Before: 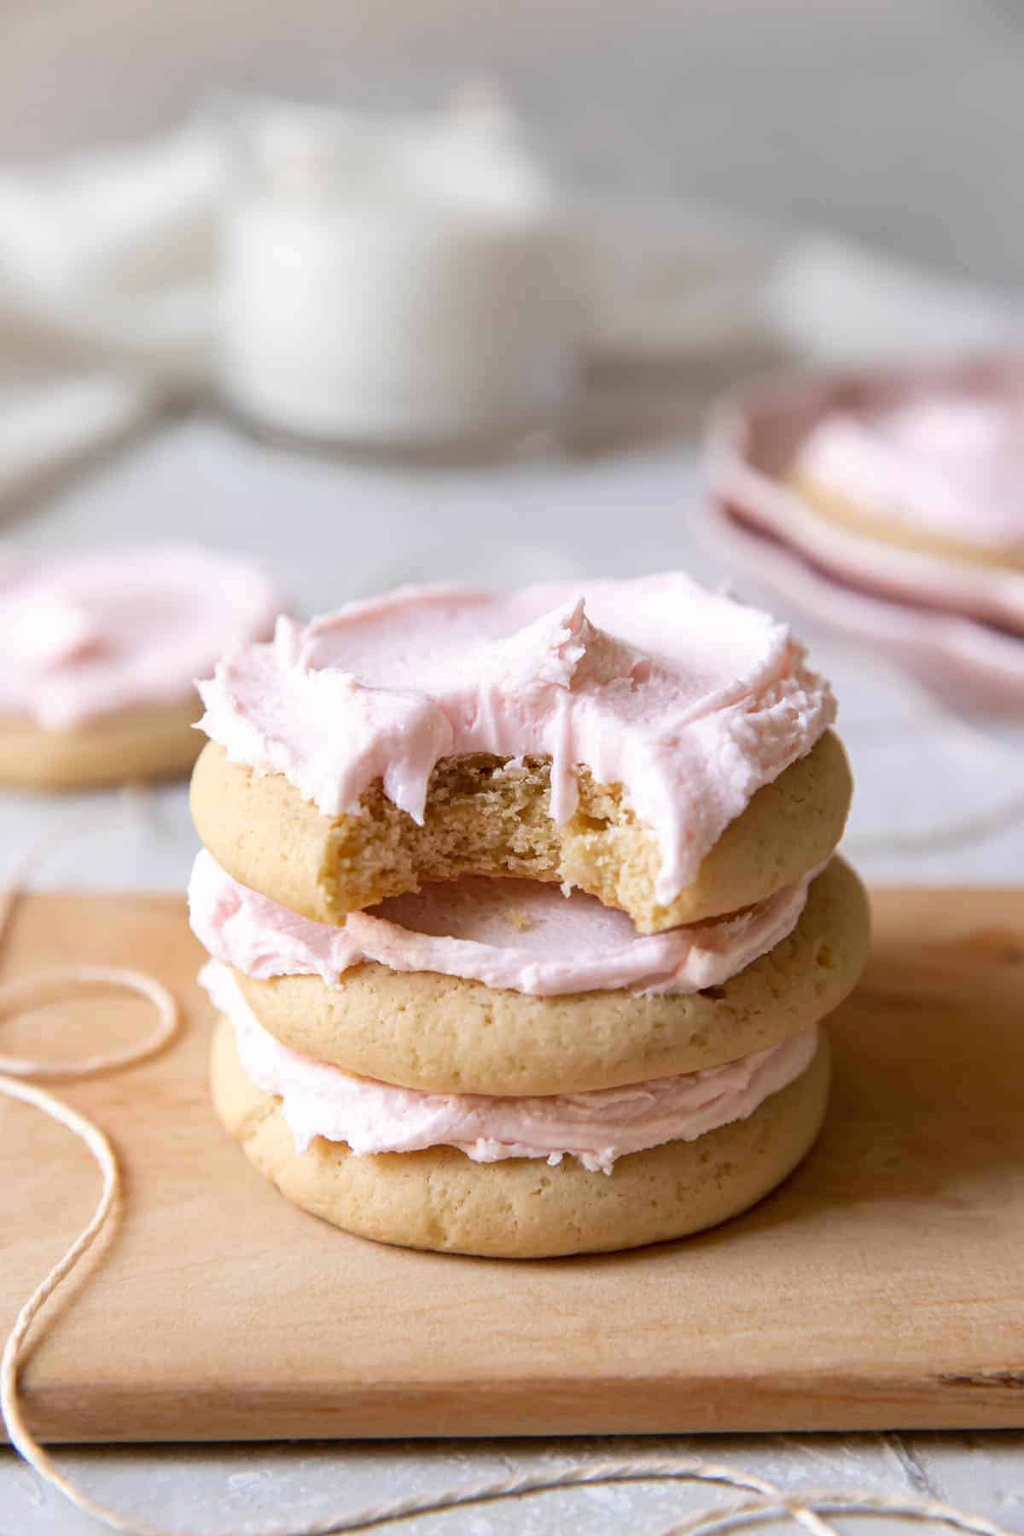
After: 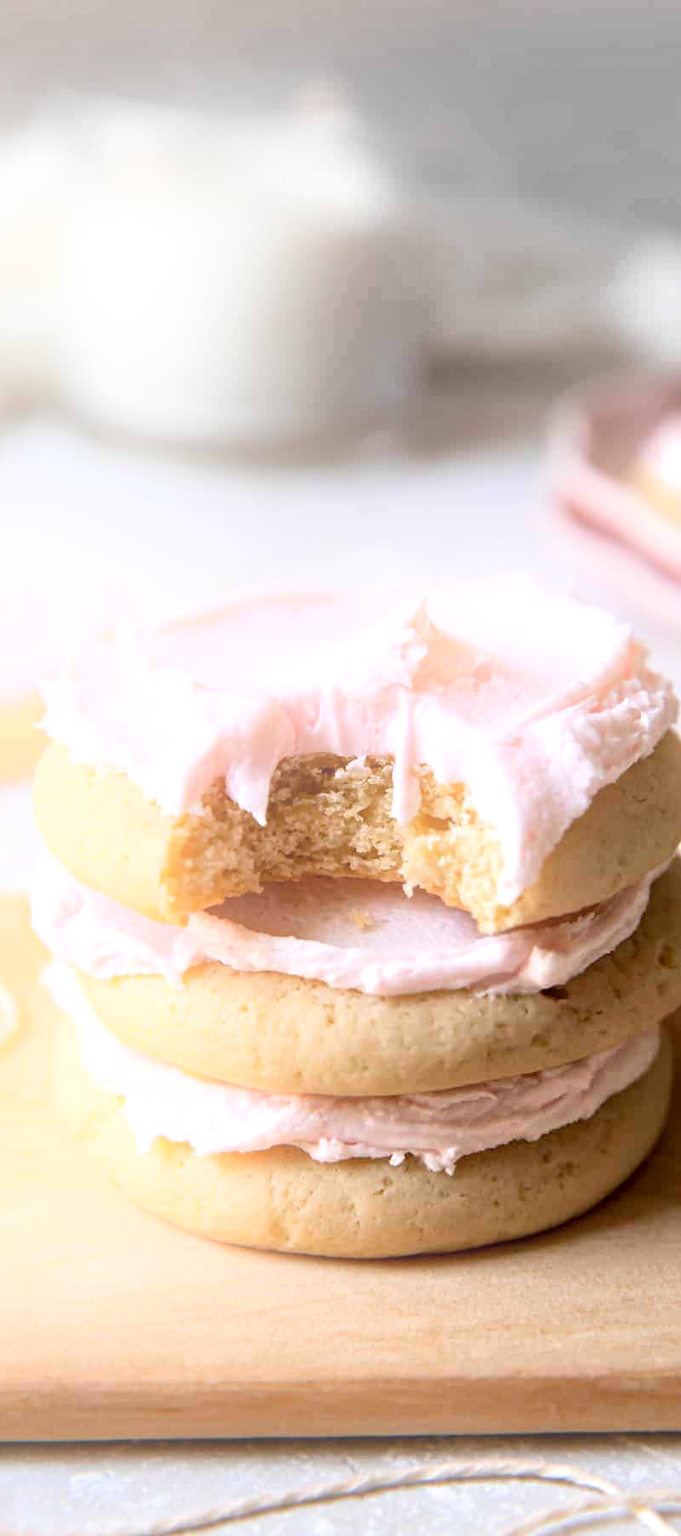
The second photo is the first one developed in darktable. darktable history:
crop: left 15.419%, right 17.914%
contrast equalizer: y [[0.601, 0.6, 0.598, 0.598, 0.6, 0.601], [0.5 ×6], [0.5 ×6], [0 ×6], [0 ×6]]
bloom: on, module defaults
